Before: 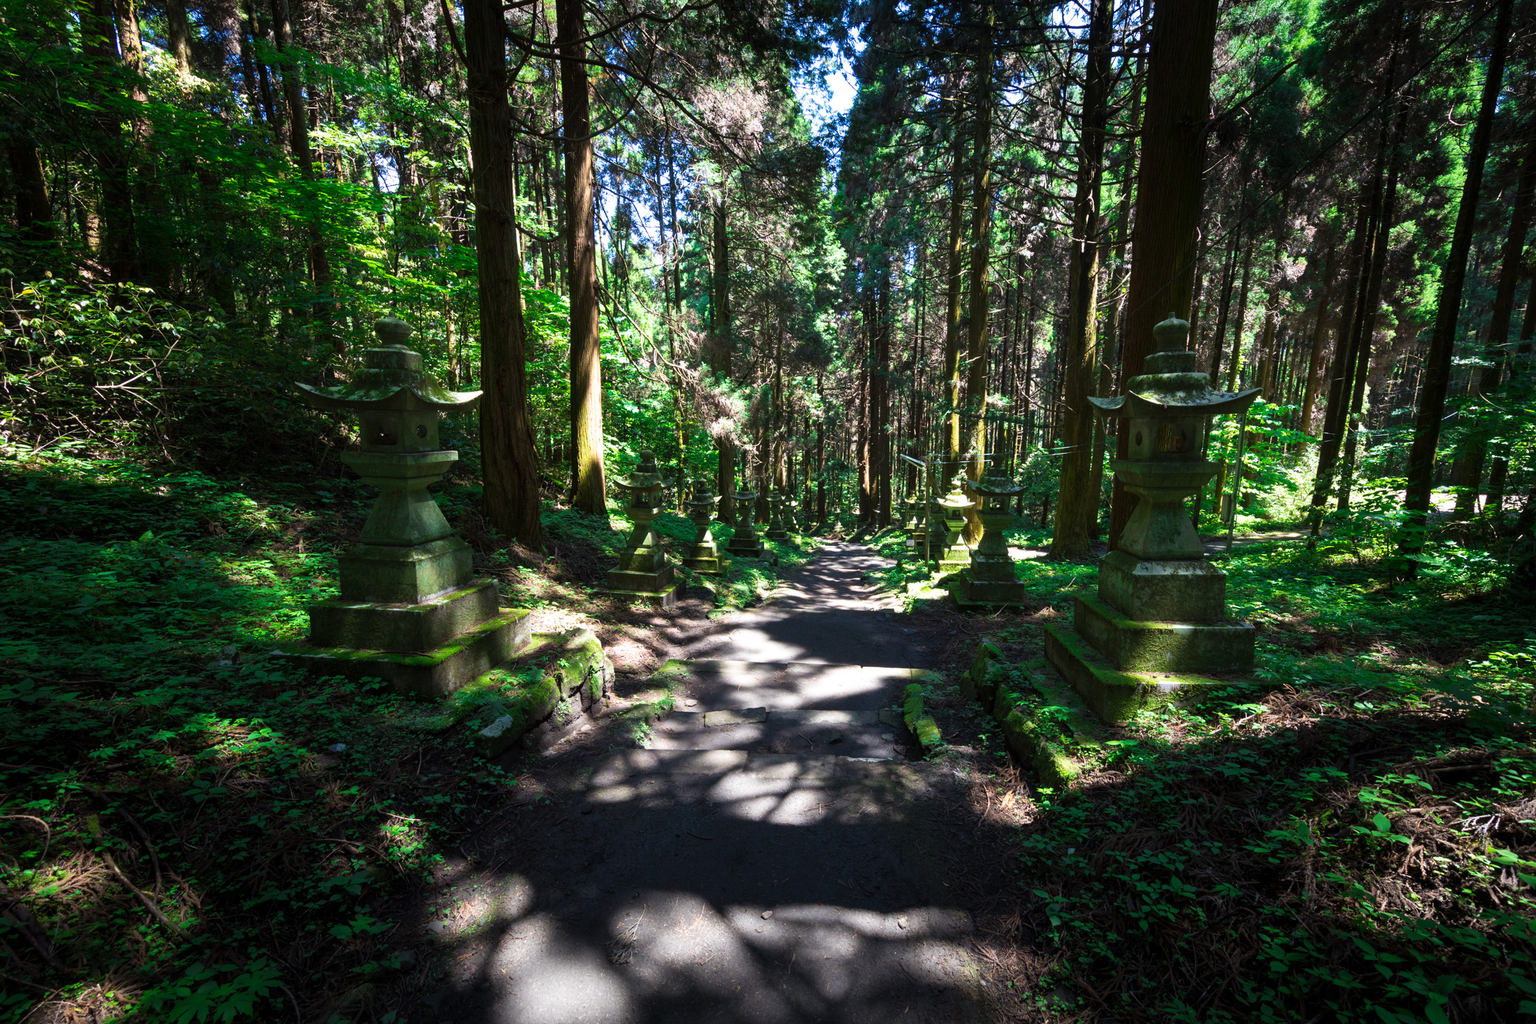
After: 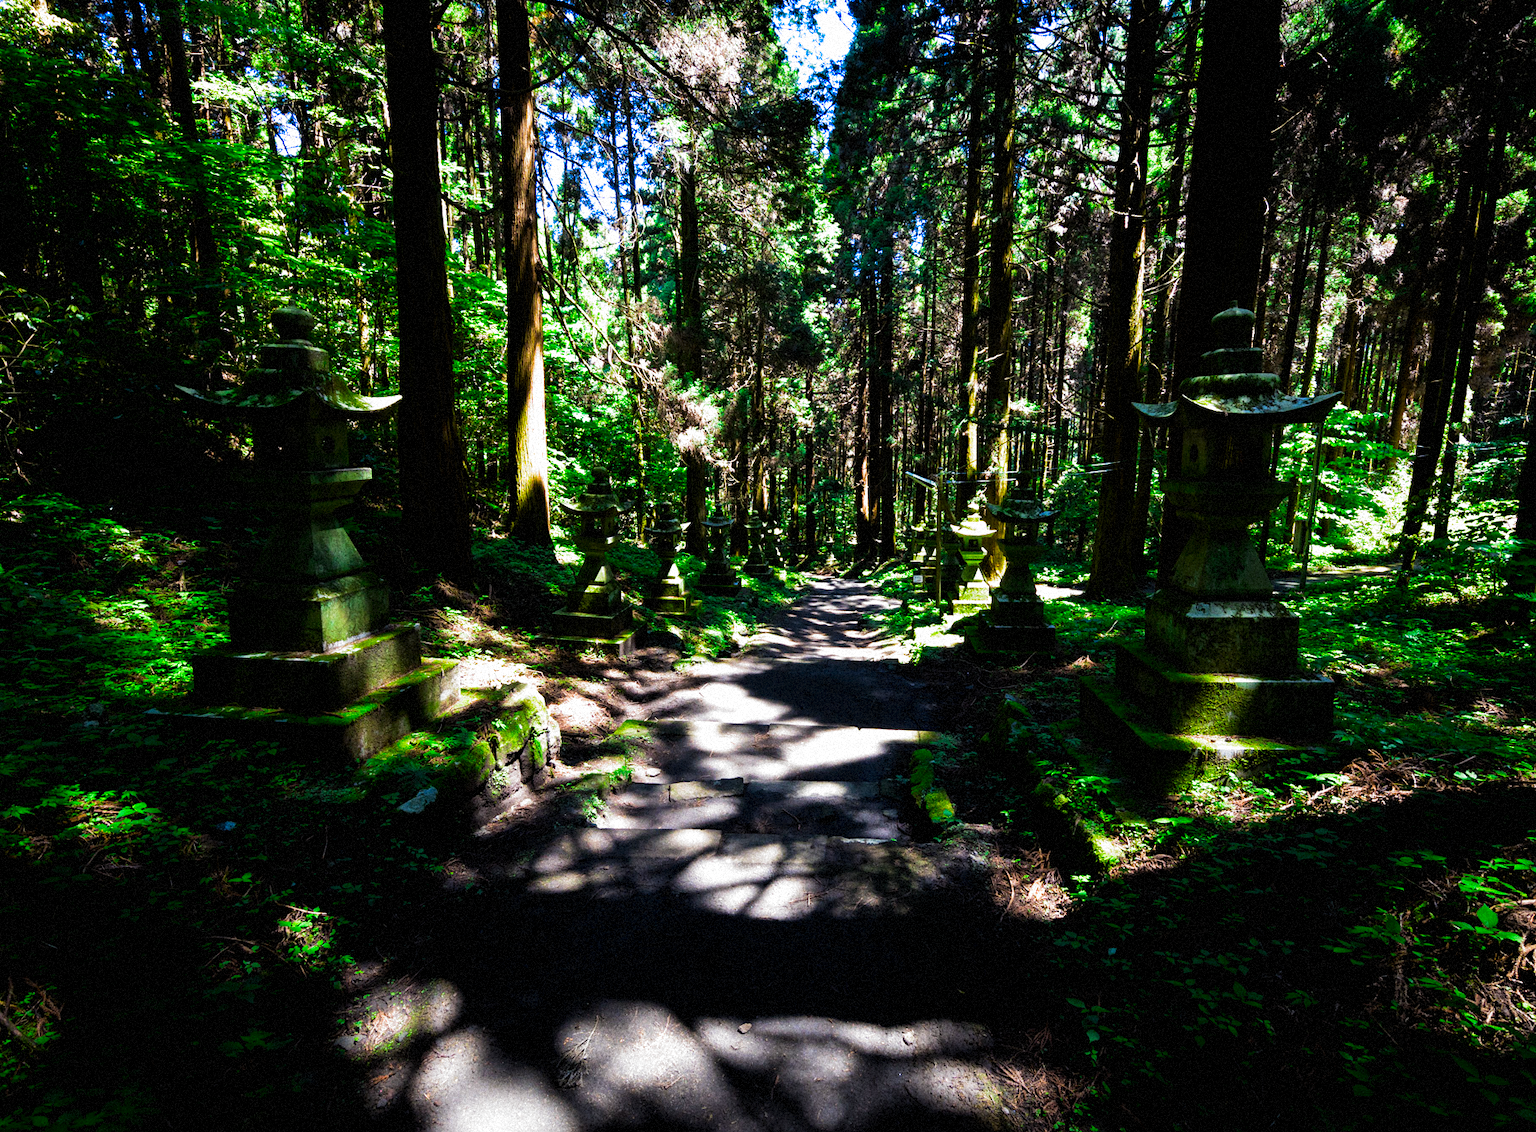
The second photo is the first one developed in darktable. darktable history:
filmic rgb: black relative exposure -8.2 EV, white relative exposure 2.2 EV, threshold 3 EV, hardness 7.11, latitude 75%, contrast 1.325, highlights saturation mix -2%, shadows ↔ highlights balance 30%, preserve chrominance RGB euclidean norm, color science v5 (2021), contrast in shadows safe, contrast in highlights safe, enable highlight reconstruction true
color contrast: green-magenta contrast 1.55, blue-yellow contrast 1.83
grain: mid-tones bias 0%
crop: left 9.807%, top 6.259%, right 7.334%, bottom 2.177%
